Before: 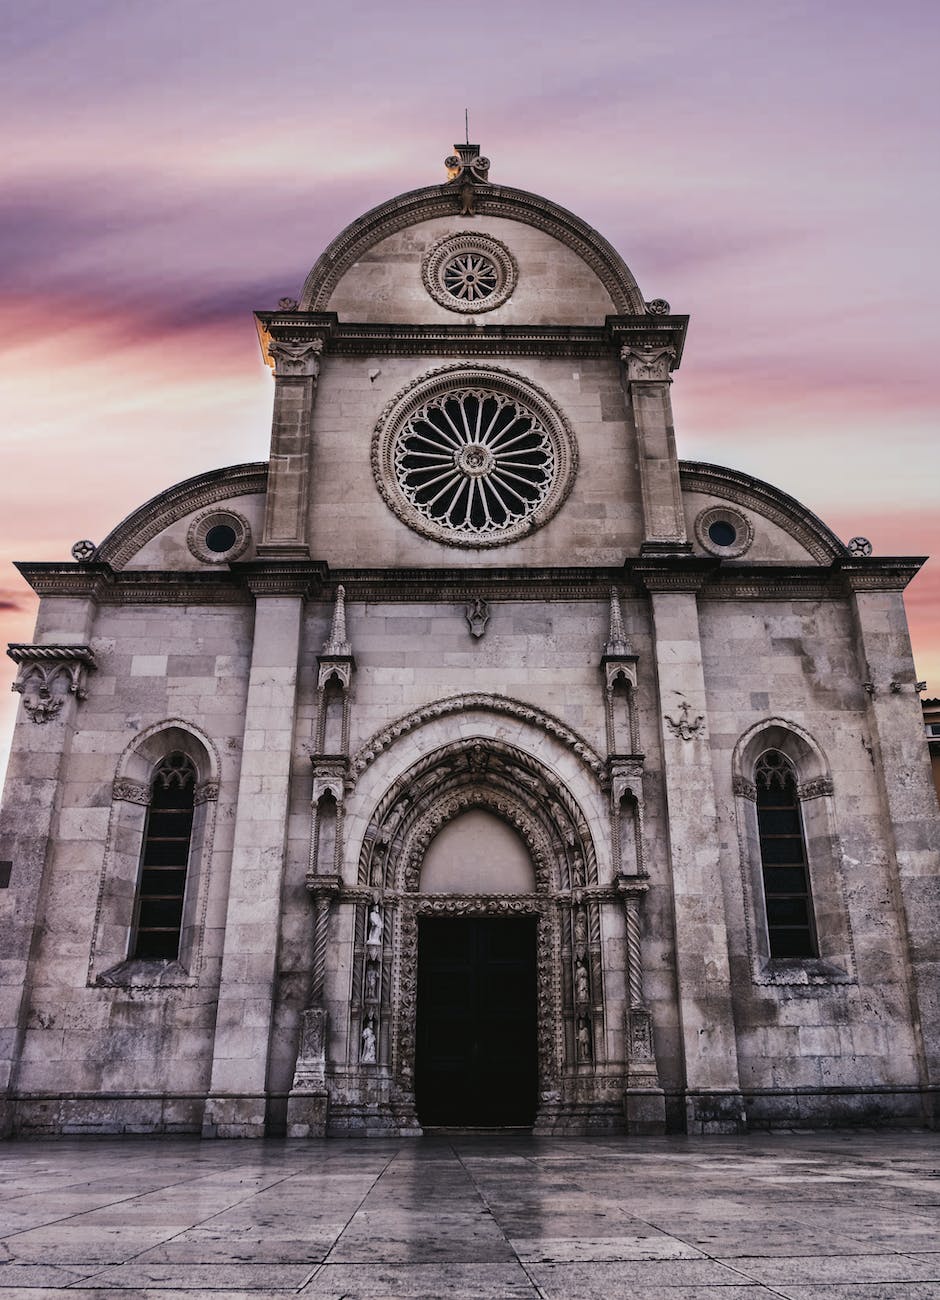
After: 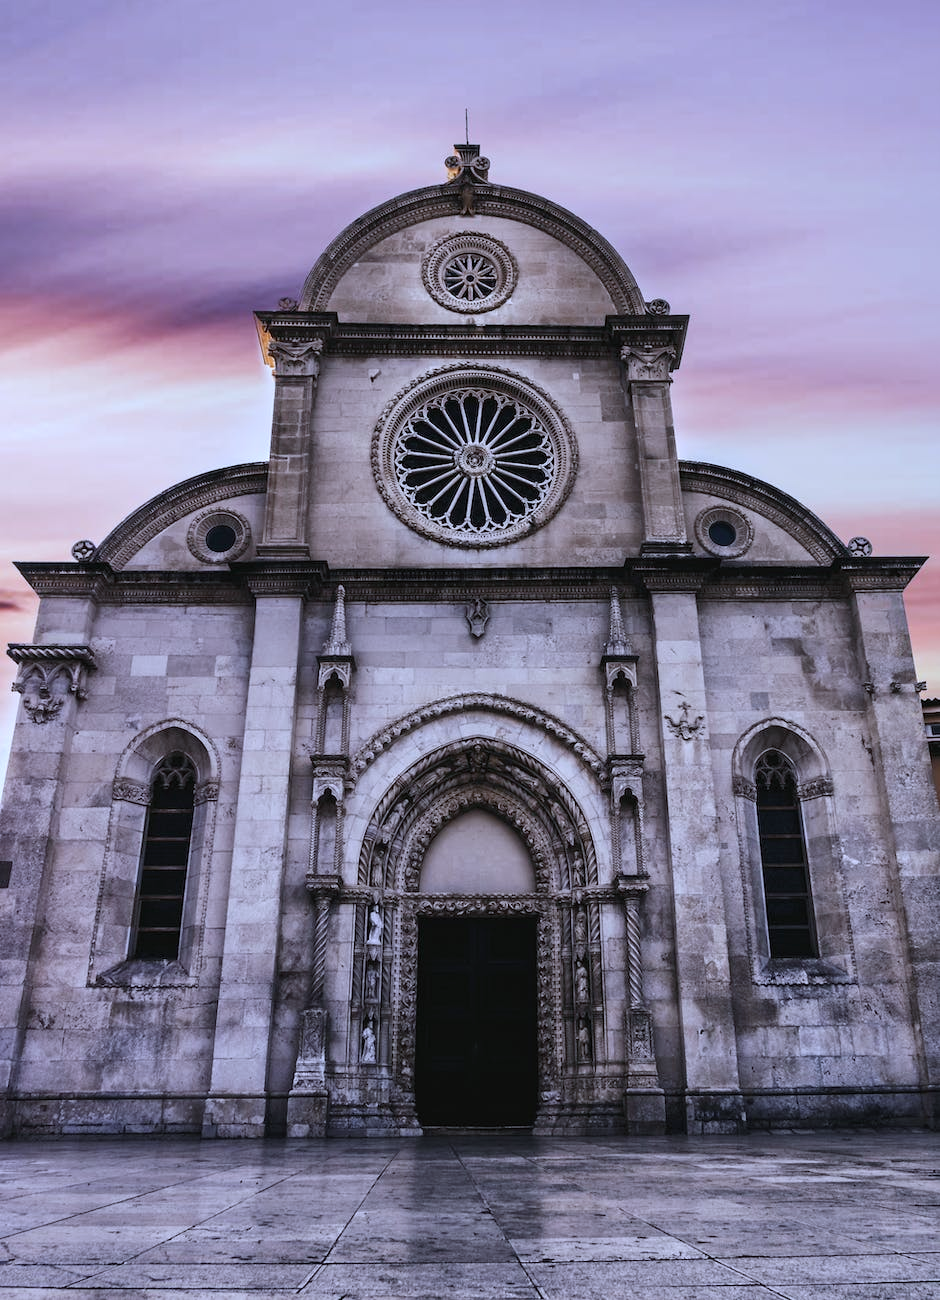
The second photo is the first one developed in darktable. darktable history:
tone equalizer: on, module defaults
white balance: red 0.948, green 1.02, blue 1.176
